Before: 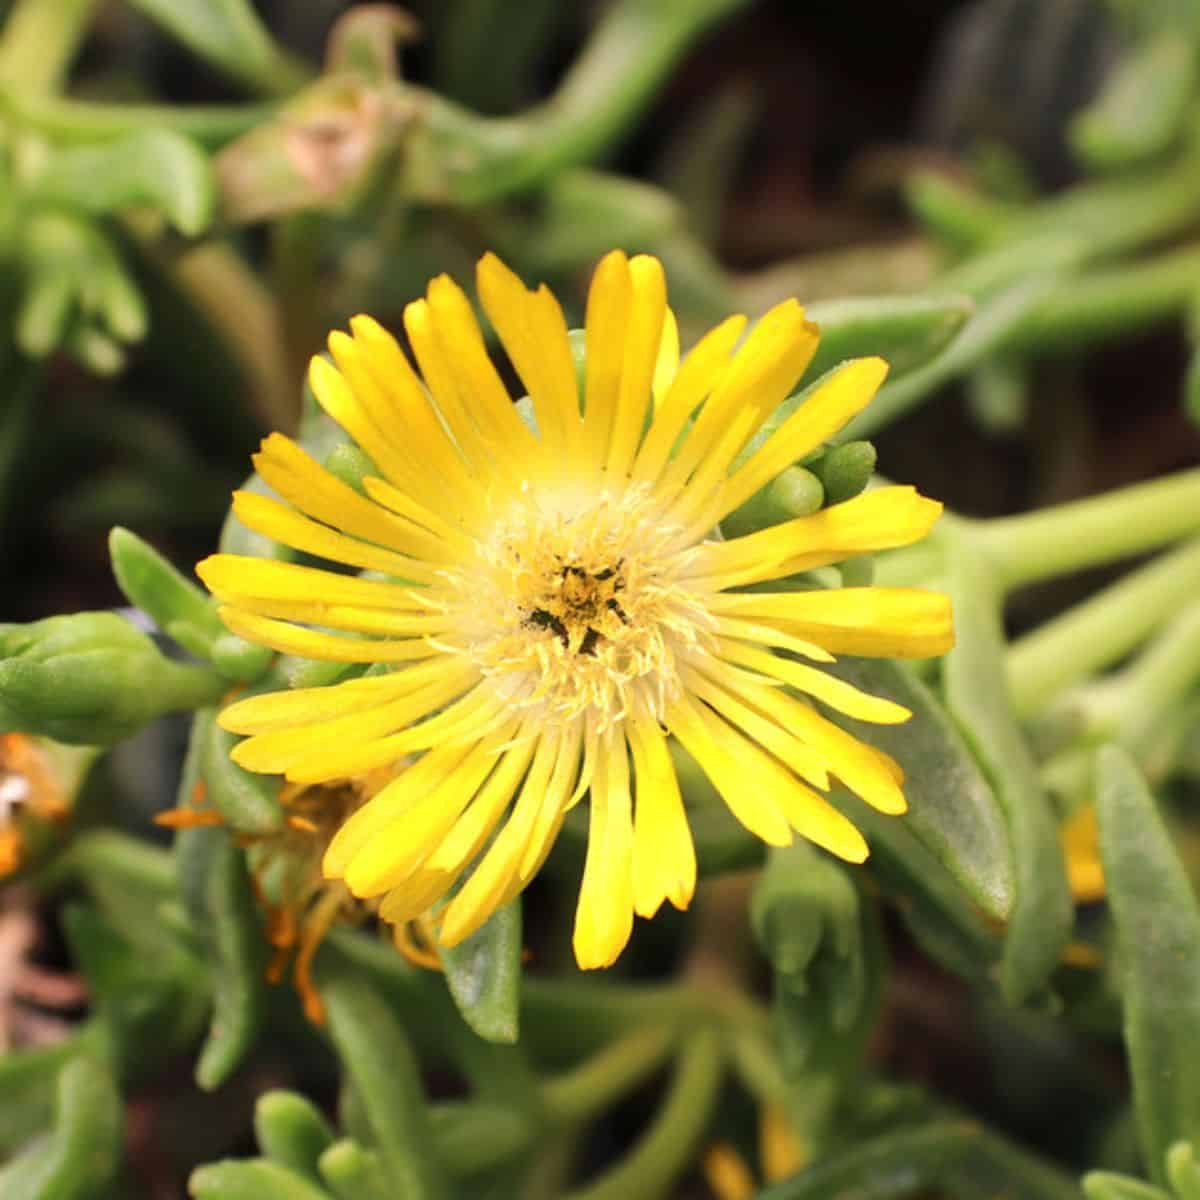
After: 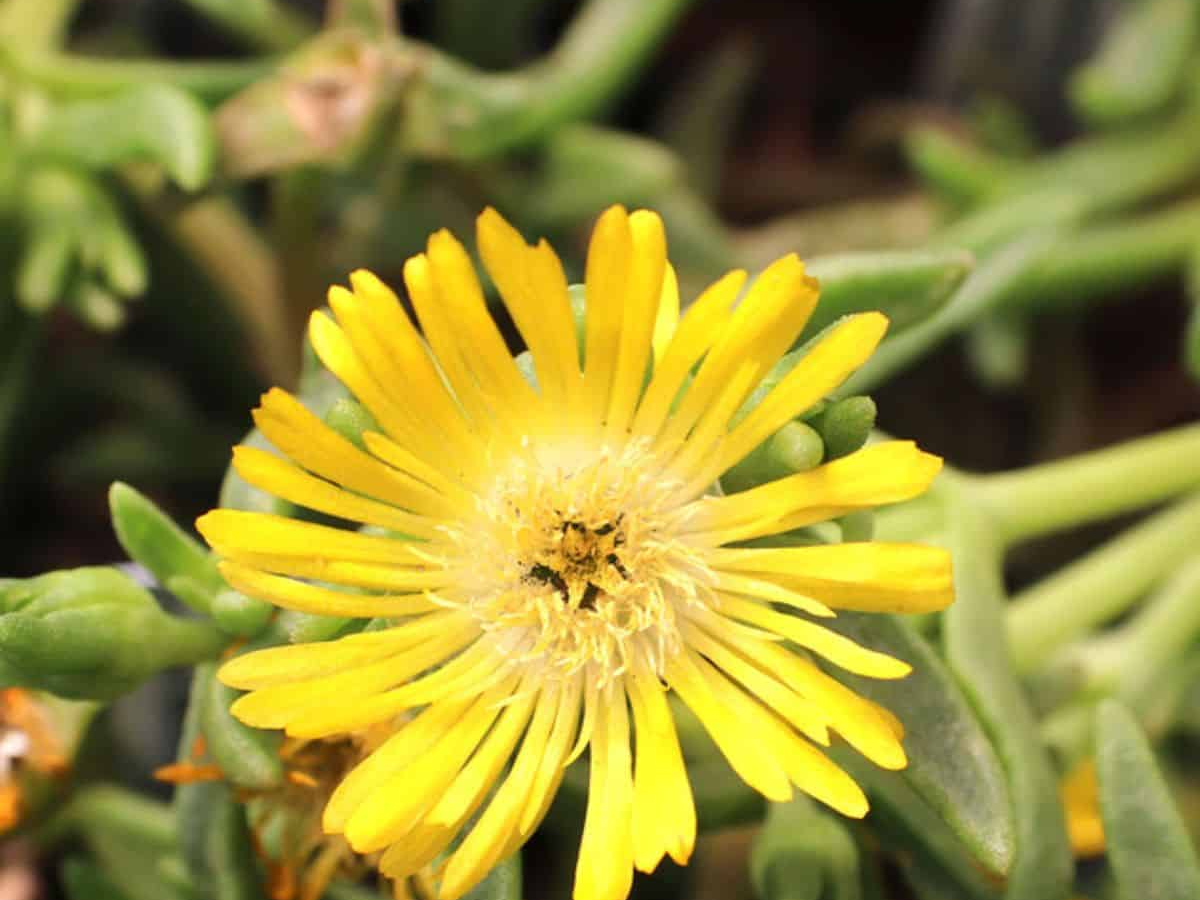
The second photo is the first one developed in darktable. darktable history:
crop: top 3.805%, bottom 20.98%
